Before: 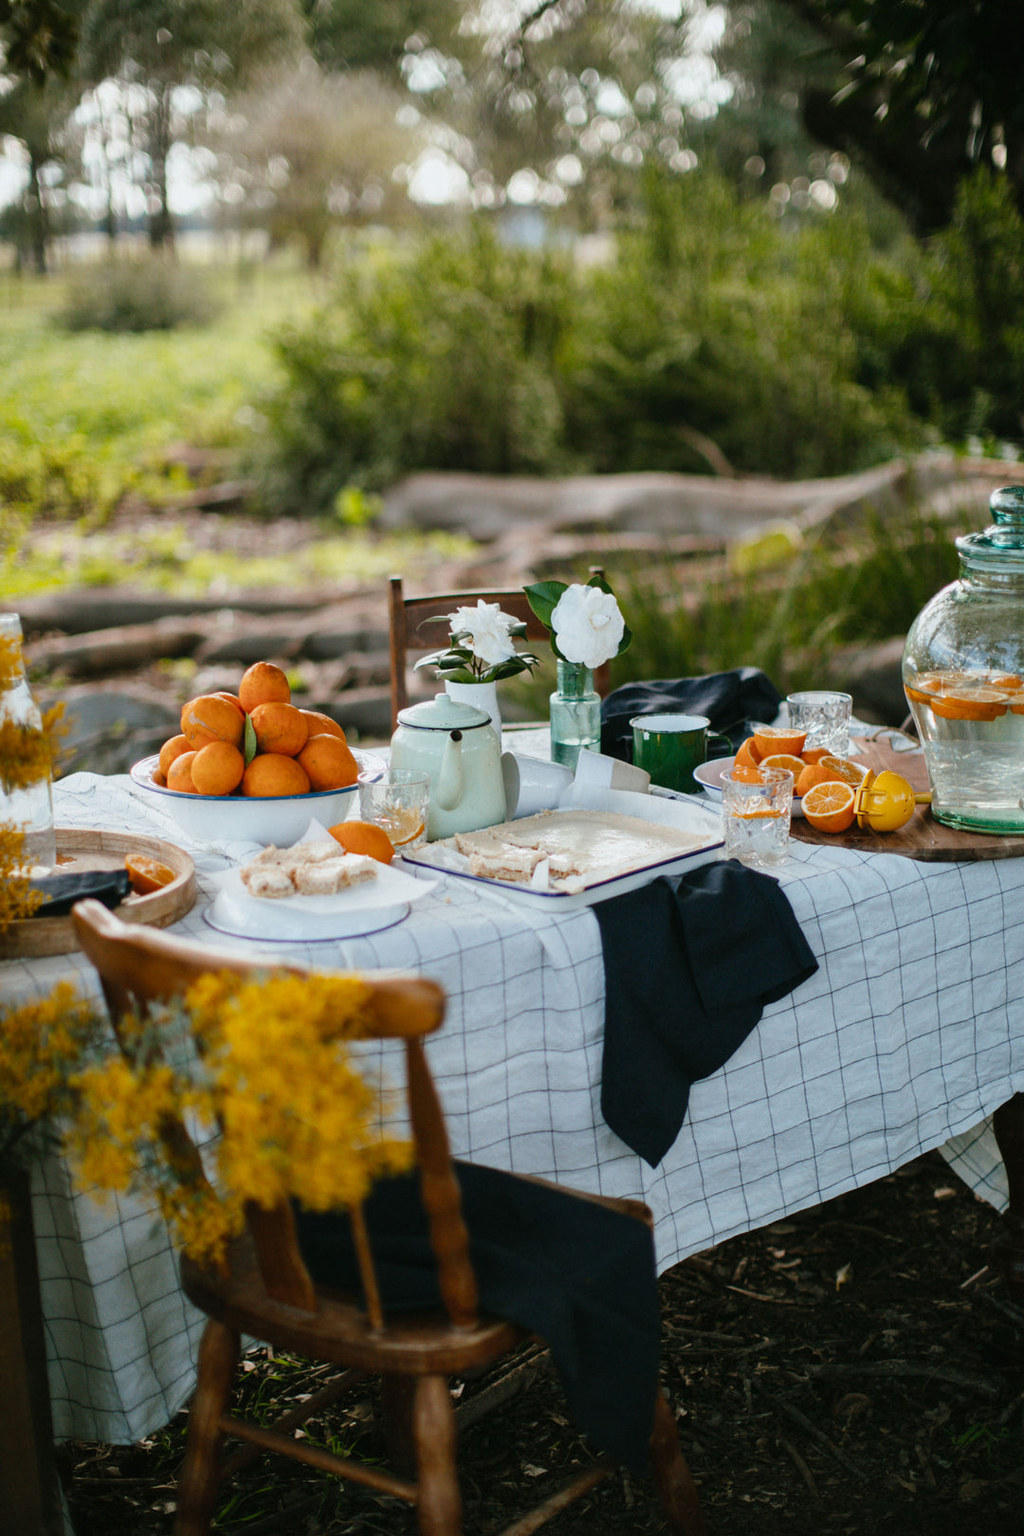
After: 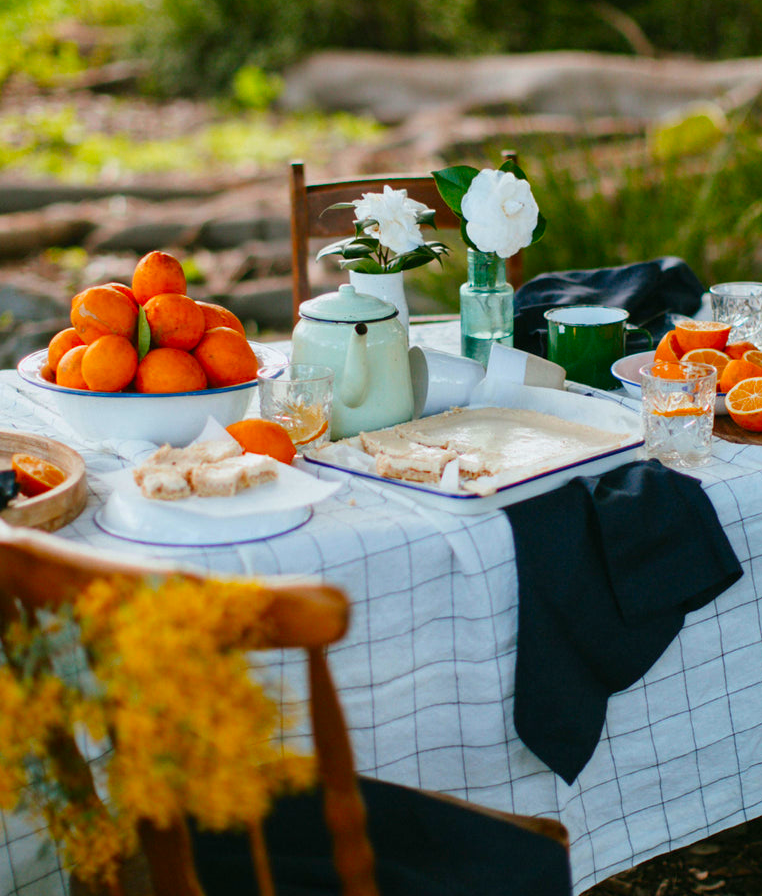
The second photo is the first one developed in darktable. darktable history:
contrast brightness saturation: saturation 0.5
crop: left 11.123%, top 27.61%, right 18.3%, bottom 17.034%
